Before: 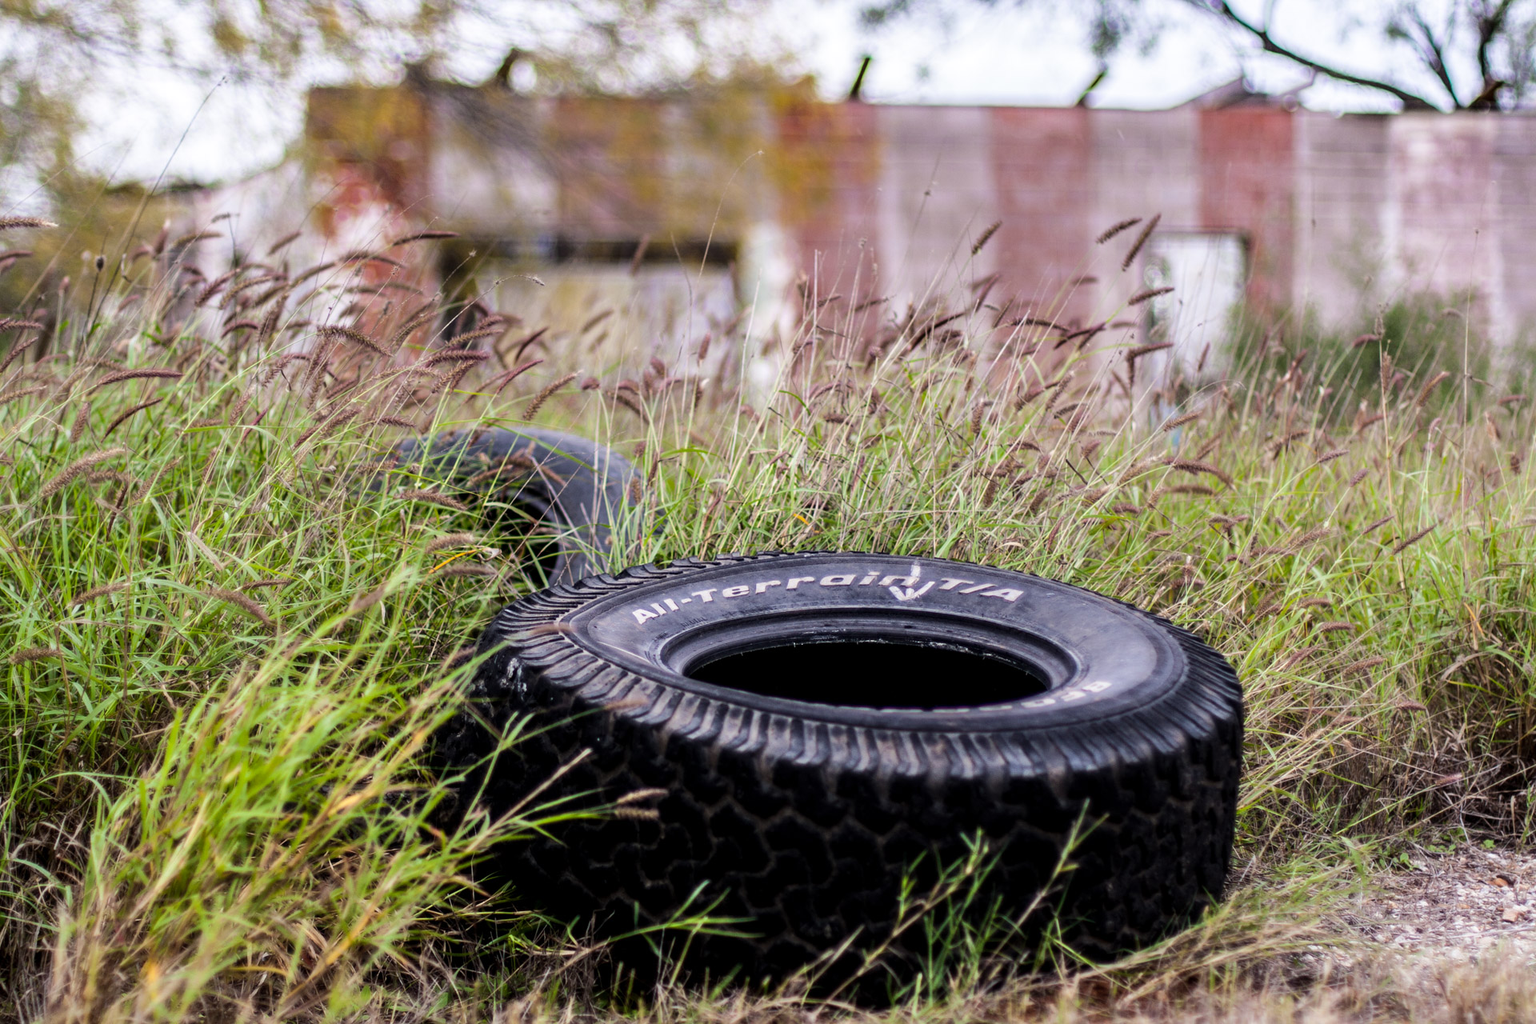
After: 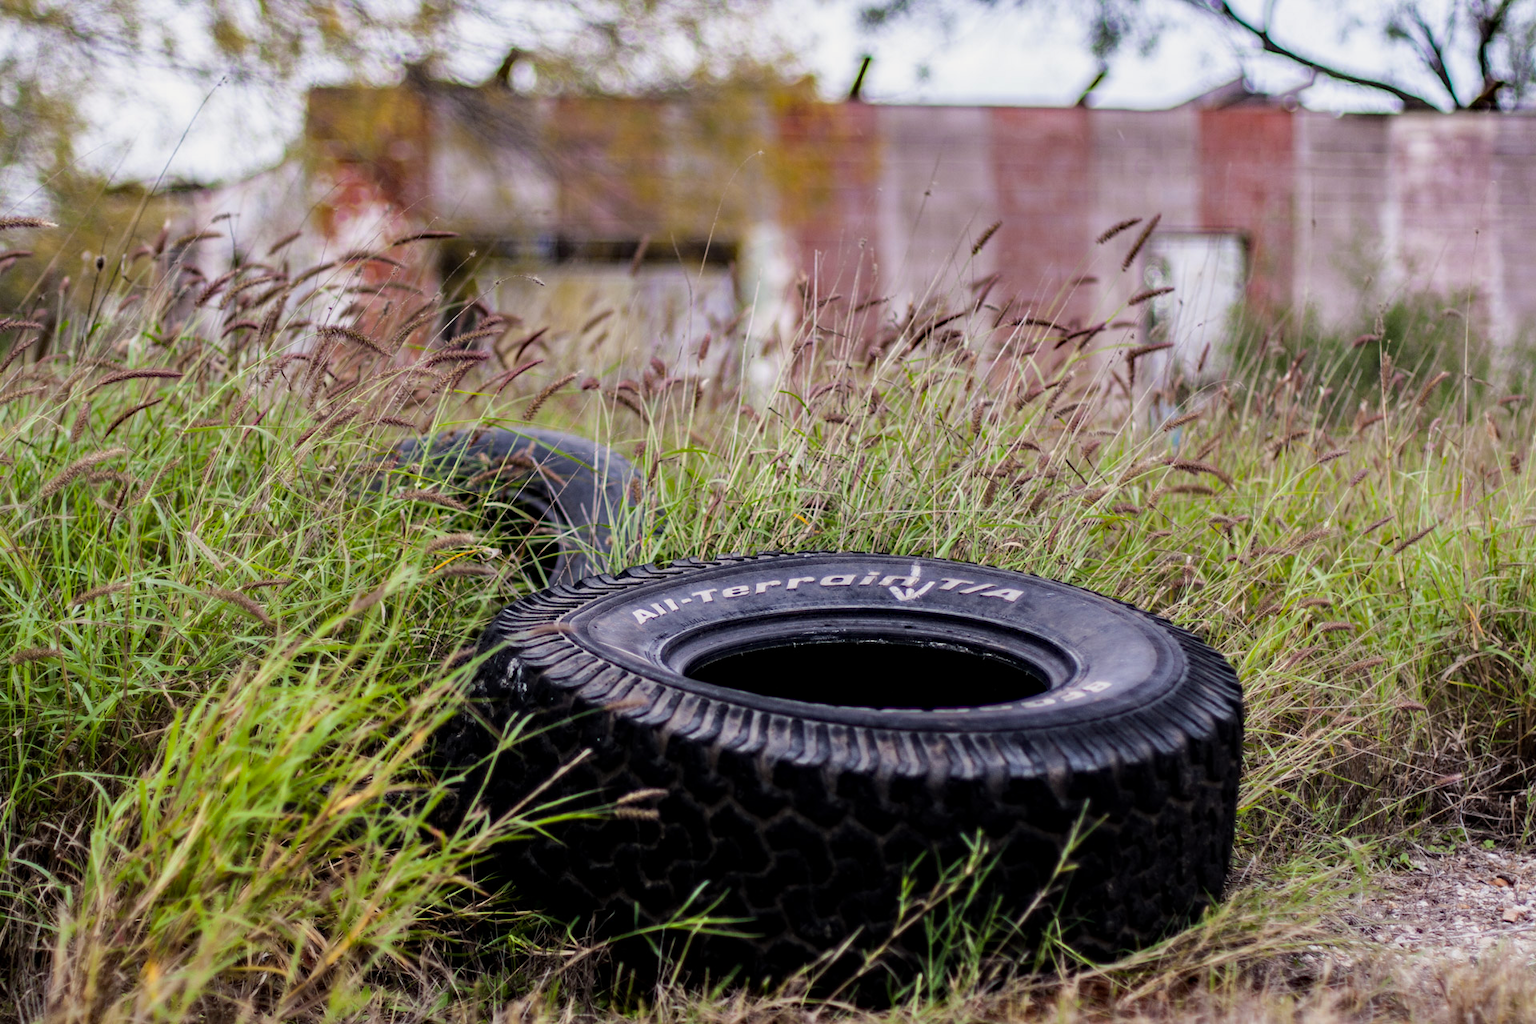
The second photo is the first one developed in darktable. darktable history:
haze removal: compatibility mode true, adaptive false
base curve: curves: ch0 [(0, 0) (0.989, 0.992)], preserve colors none
exposure: exposure -0.21 EV, compensate highlight preservation false
